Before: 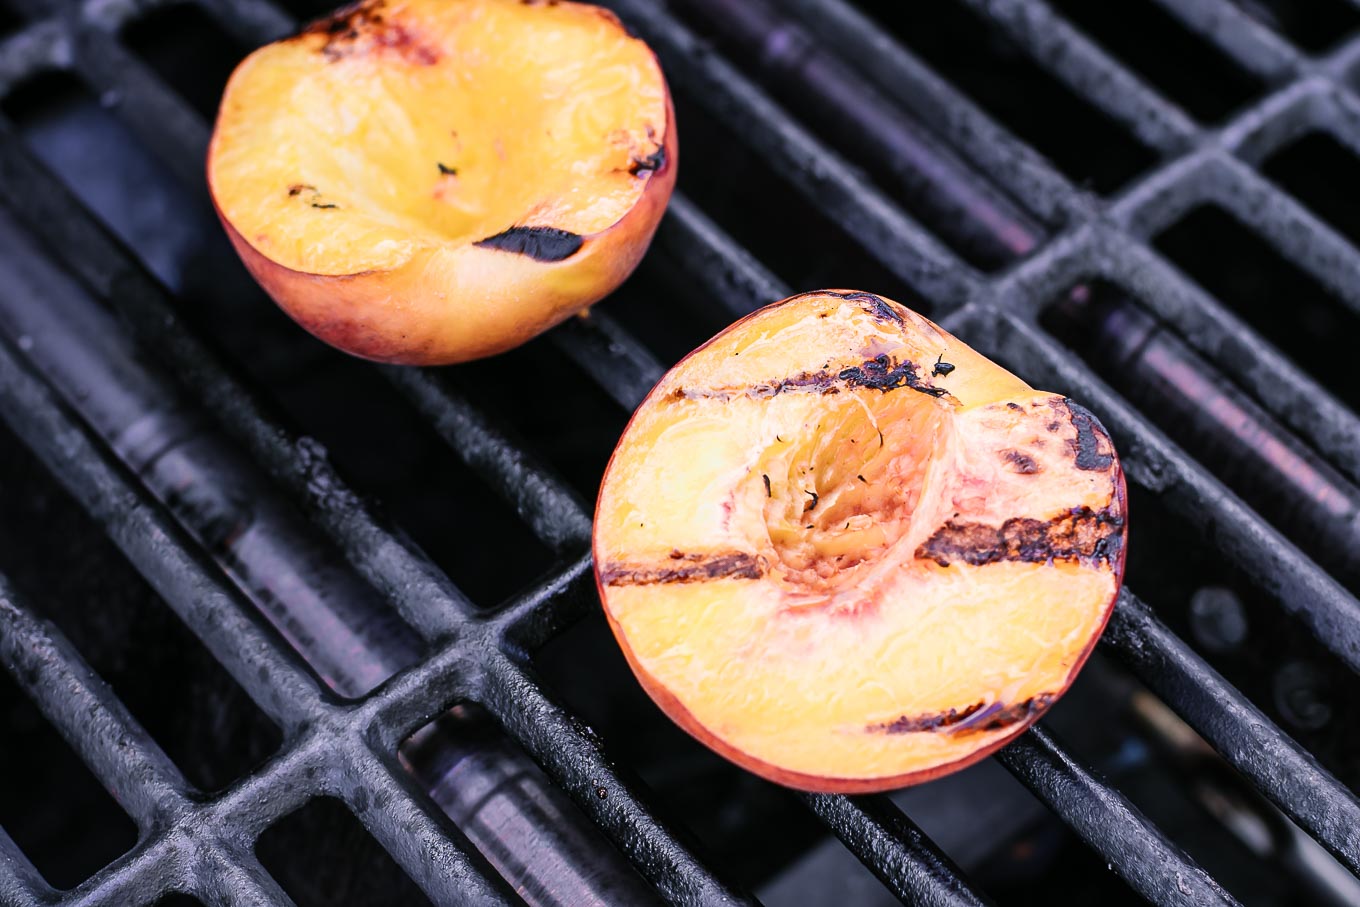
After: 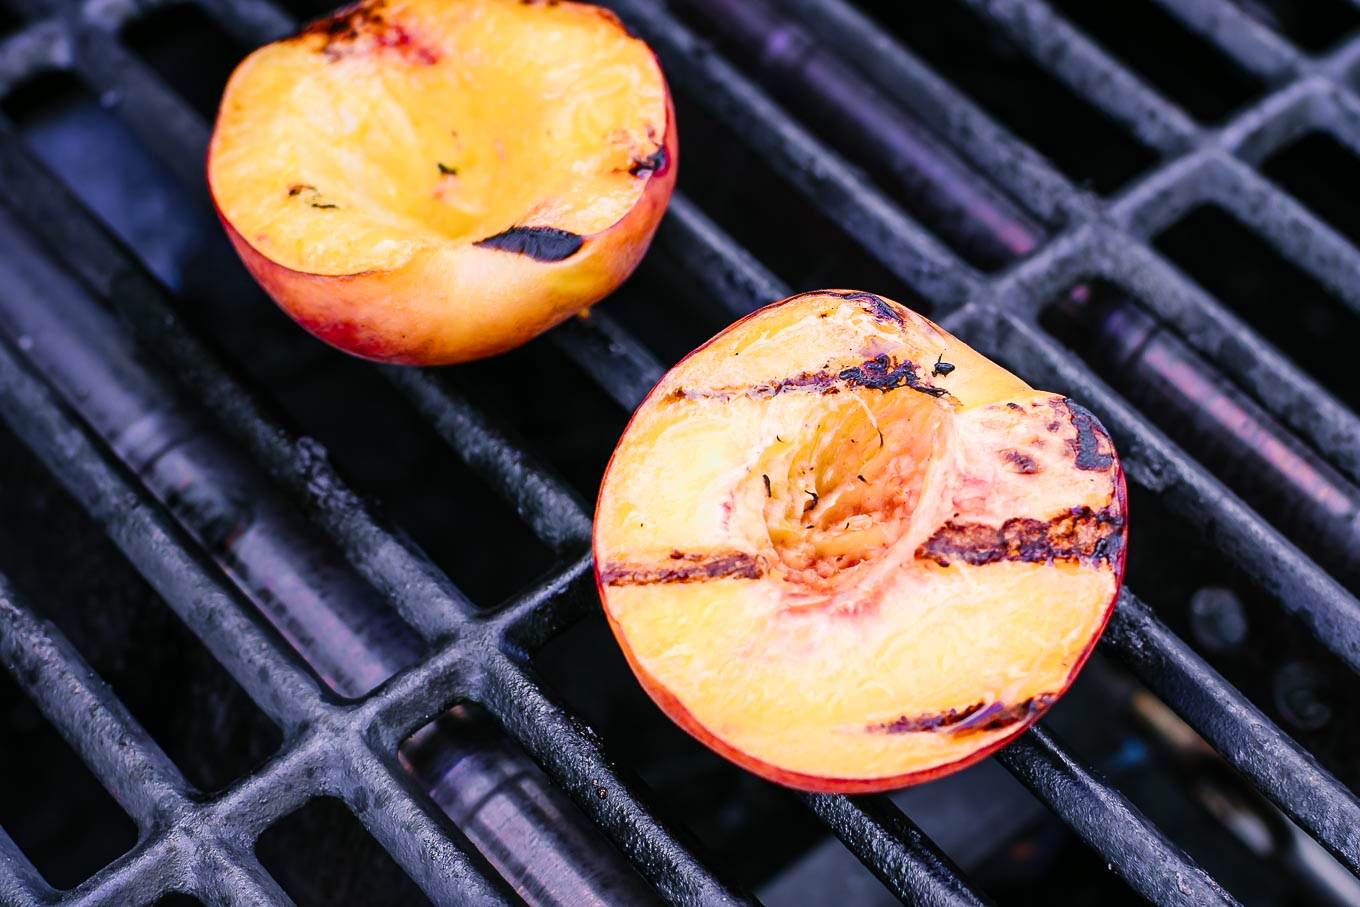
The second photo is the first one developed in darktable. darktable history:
color correction: highlights a* 0.003, highlights b* -0.283
color balance rgb: perceptual saturation grading › global saturation 35%, perceptual saturation grading › highlights -30%, perceptual saturation grading › shadows 35%, perceptual brilliance grading › global brilliance 3%, perceptual brilliance grading › highlights -3%, perceptual brilliance grading › shadows 3%
